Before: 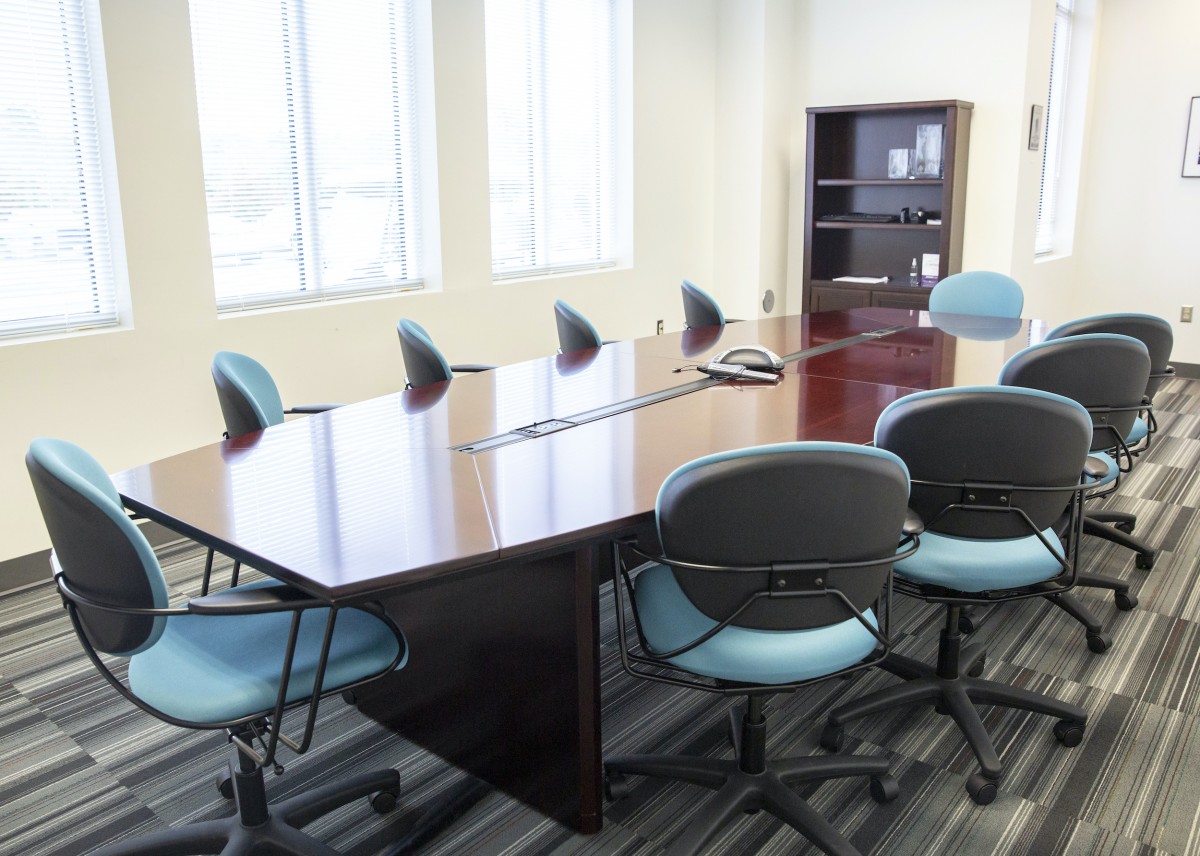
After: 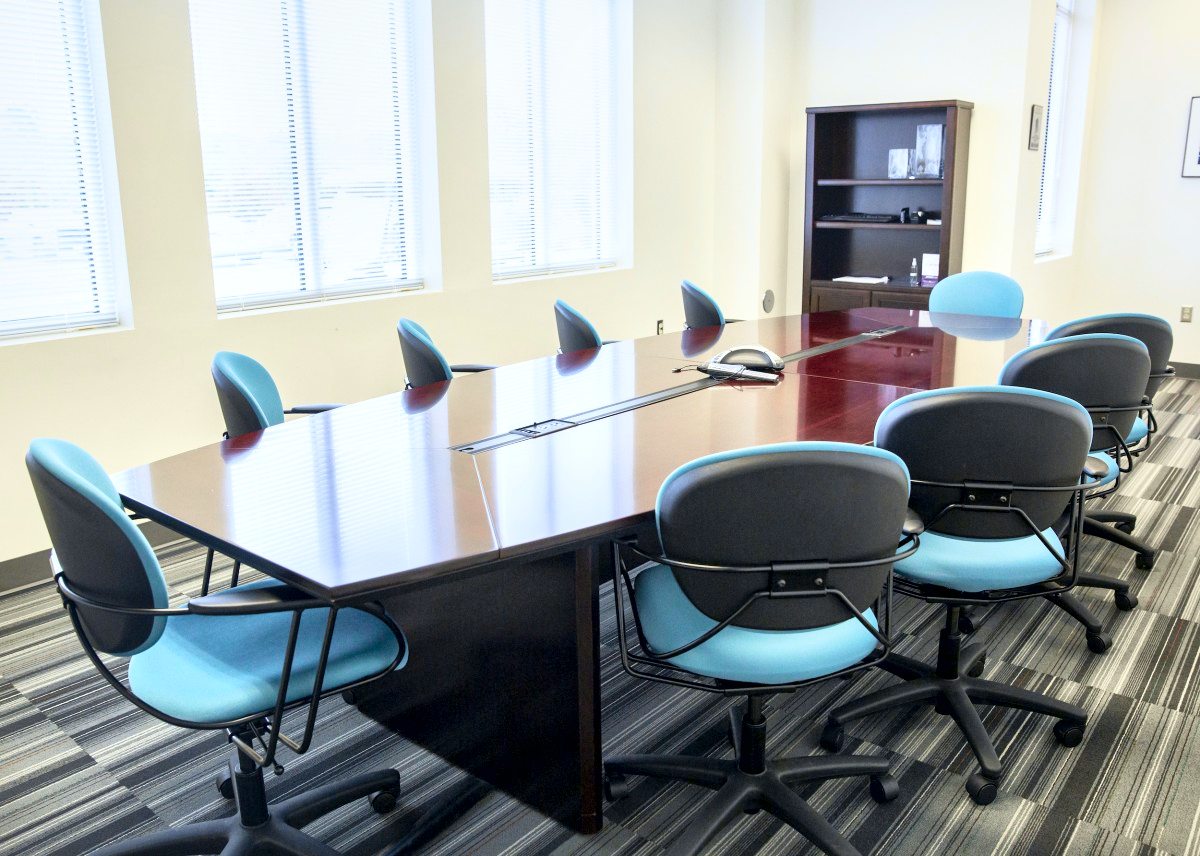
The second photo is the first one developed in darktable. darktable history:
local contrast: mode bilateral grid, contrast 19, coarseness 50, detail 178%, midtone range 0.2
tone curve: curves: ch0 [(0, 0.013) (0.104, 0.103) (0.258, 0.267) (0.448, 0.487) (0.709, 0.794) (0.886, 0.922) (0.994, 0.971)]; ch1 [(0, 0) (0.335, 0.298) (0.446, 0.413) (0.488, 0.484) (0.515, 0.508) (0.566, 0.593) (0.635, 0.661) (1, 1)]; ch2 [(0, 0) (0.314, 0.301) (0.437, 0.403) (0.502, 0.494) (0.528, 0.54) (0.557, 0.559) (0.612, 0.62) (0.715, 0.691) (1, 1)], color space Lab, independent channels, preserve colors none
